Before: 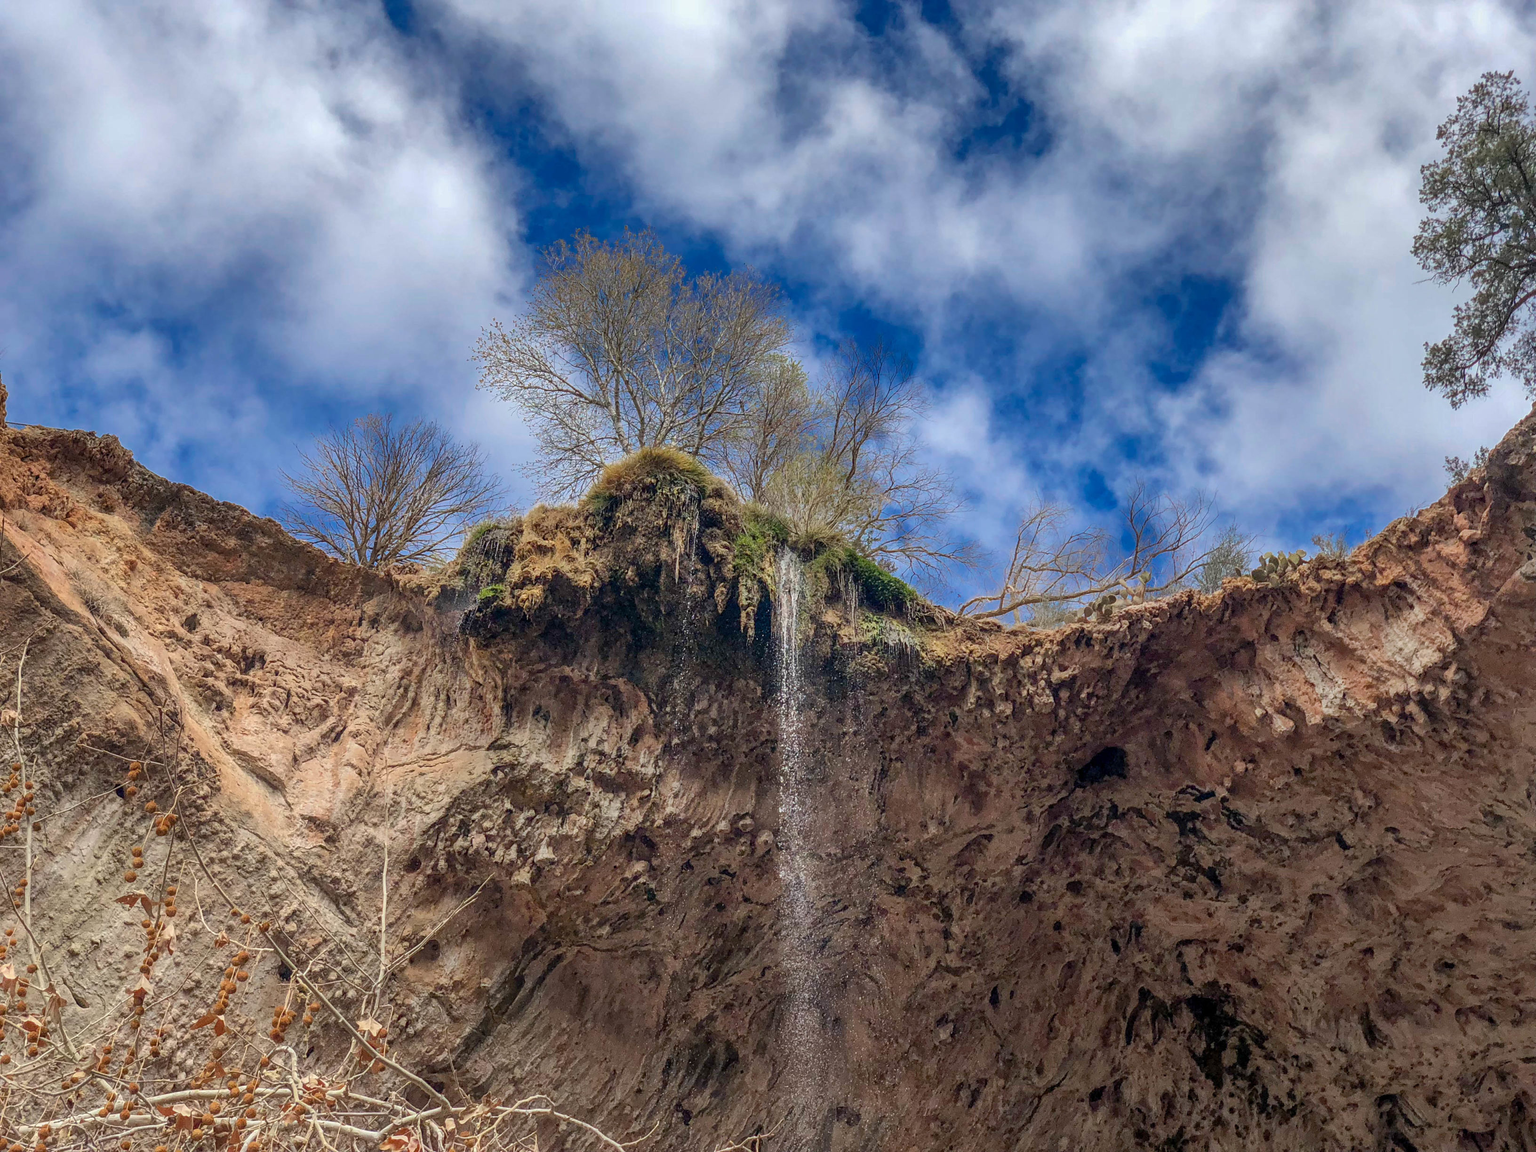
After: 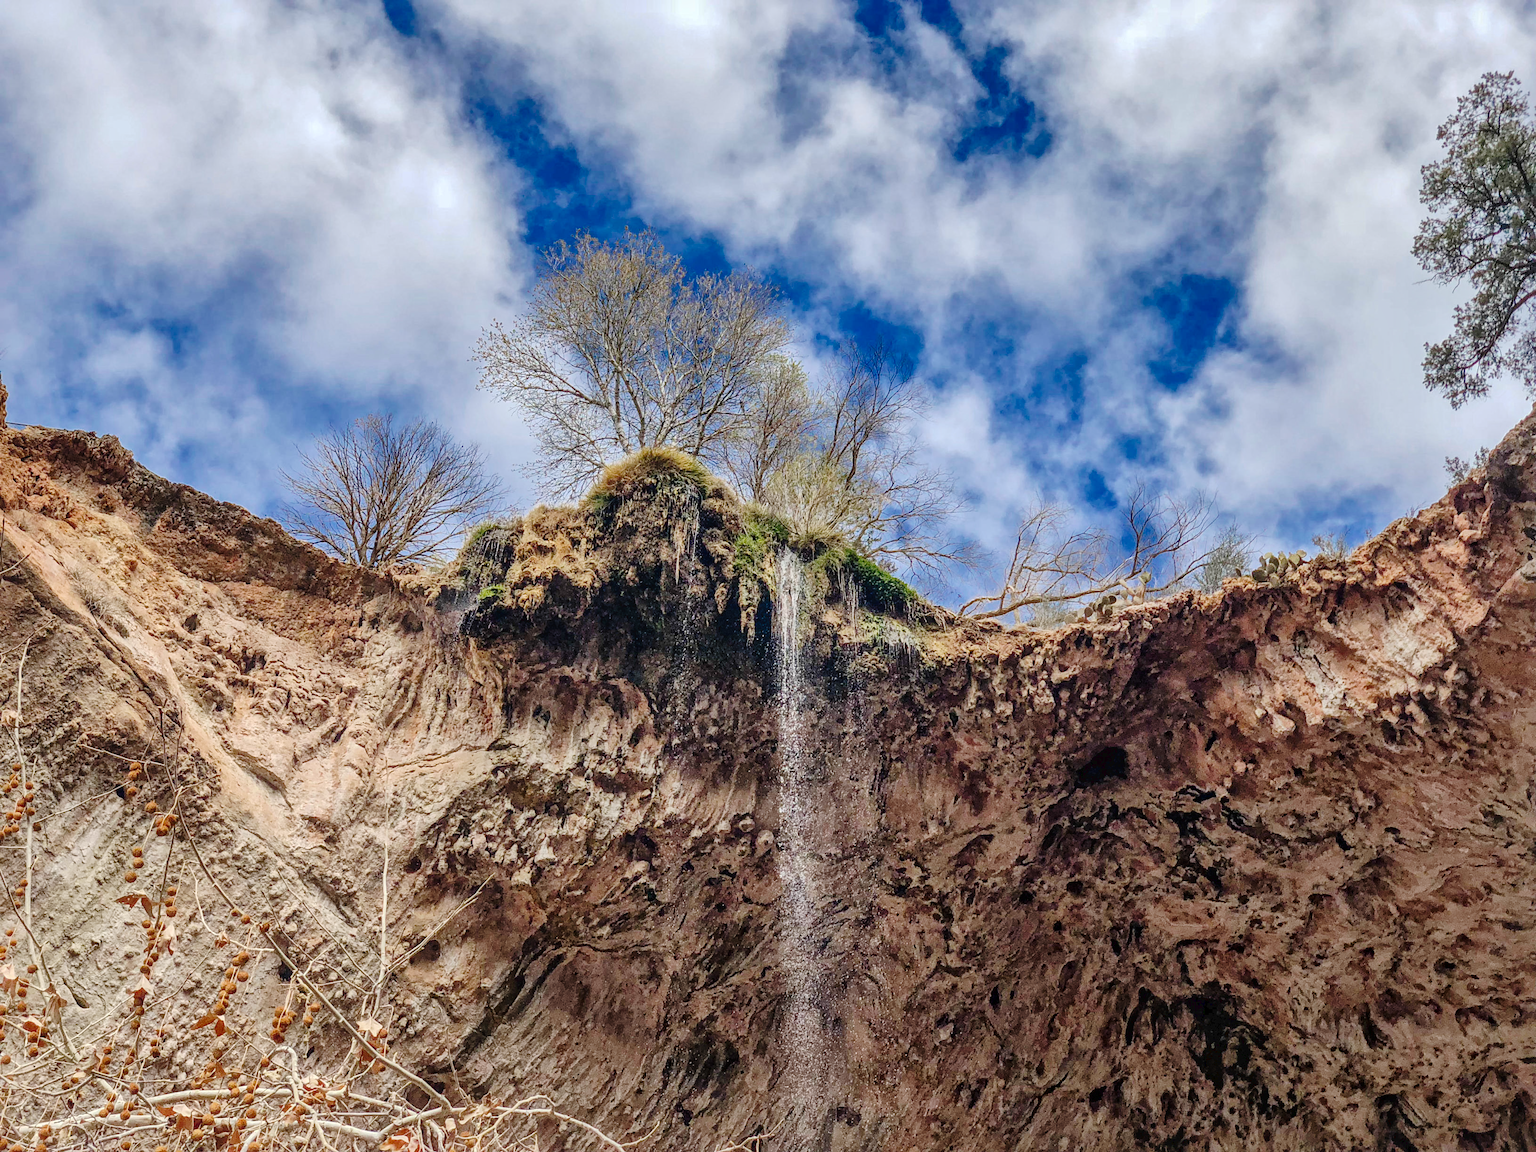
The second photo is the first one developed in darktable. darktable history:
local contrast: mode bilateral grid, contrast 20, coarseness 50, detail 150%, midtone range 0.2
tone curve: curves: ch0 [(0, 0) (0.003, 0.064) (0.011, 0.065) (0.025, 0.061) (0.044, 0.068) (0.069, 0.083) (0.1, 0.102) (0.136, 0.126) (0.177, 0.172) (0.224, 0.225) (0.277, 0.306) (0.335, 0.397) (0.399, 0.483) (0.468, 0.56) (0.543, 0.634) (0.623, 0.708) (0.709, 0.77) (0.801, 0.832) (0.898, 0.899) (1, 1)], preserve colors none
